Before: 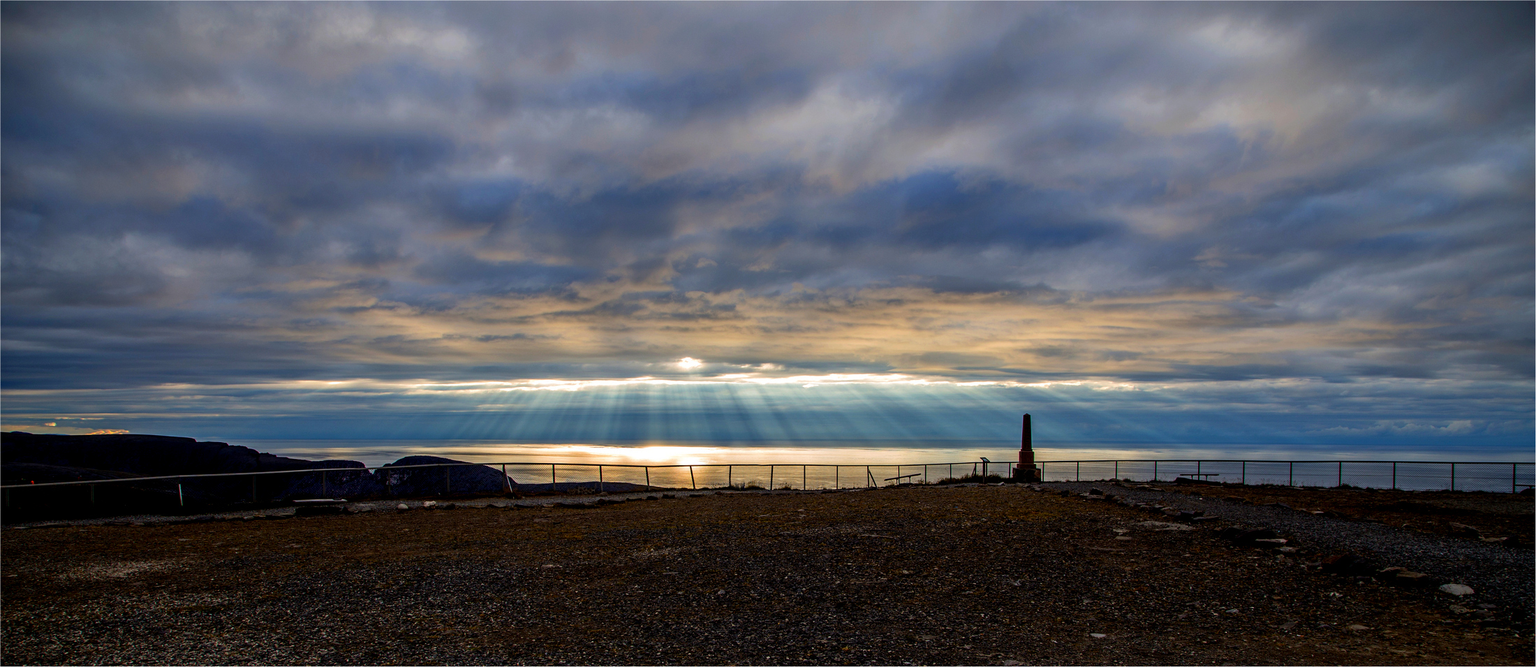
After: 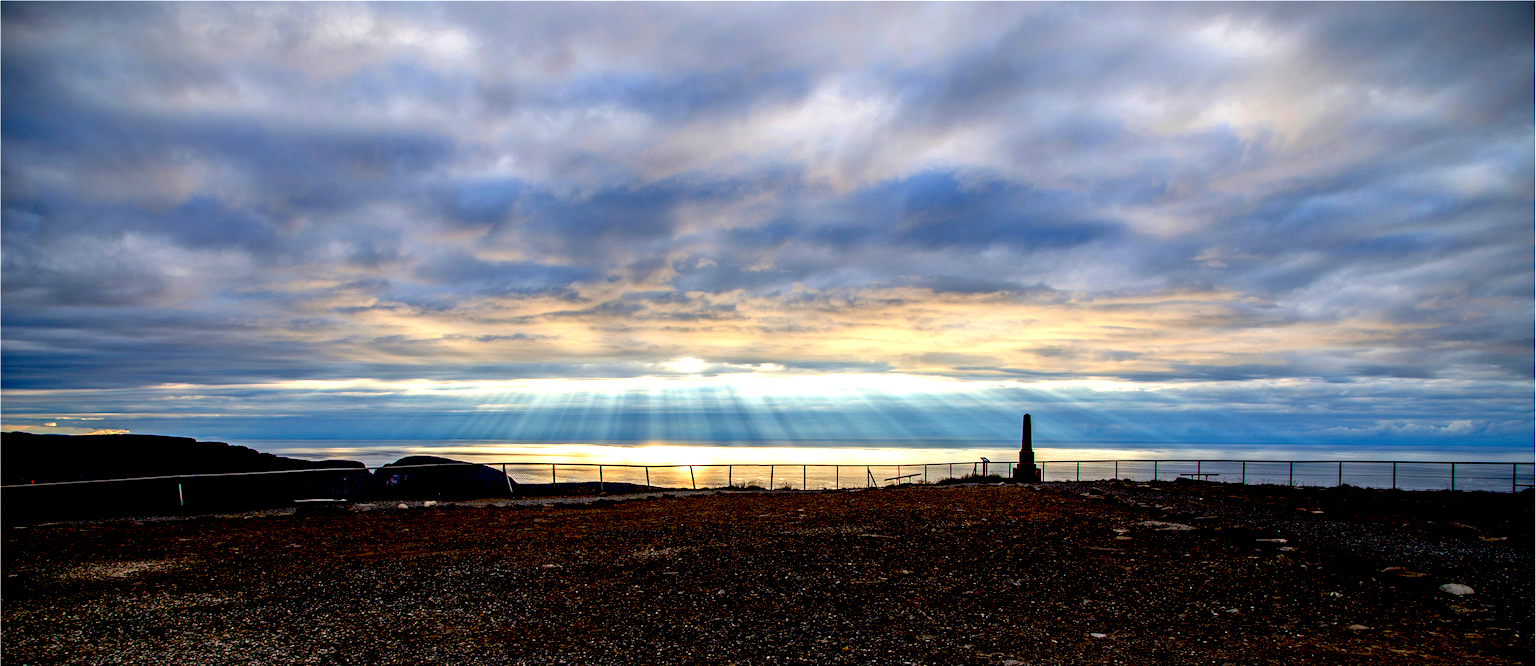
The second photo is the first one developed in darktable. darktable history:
exposure: black level correction 0.011, exposure 1.086 EV, compensate highlight preservation false
